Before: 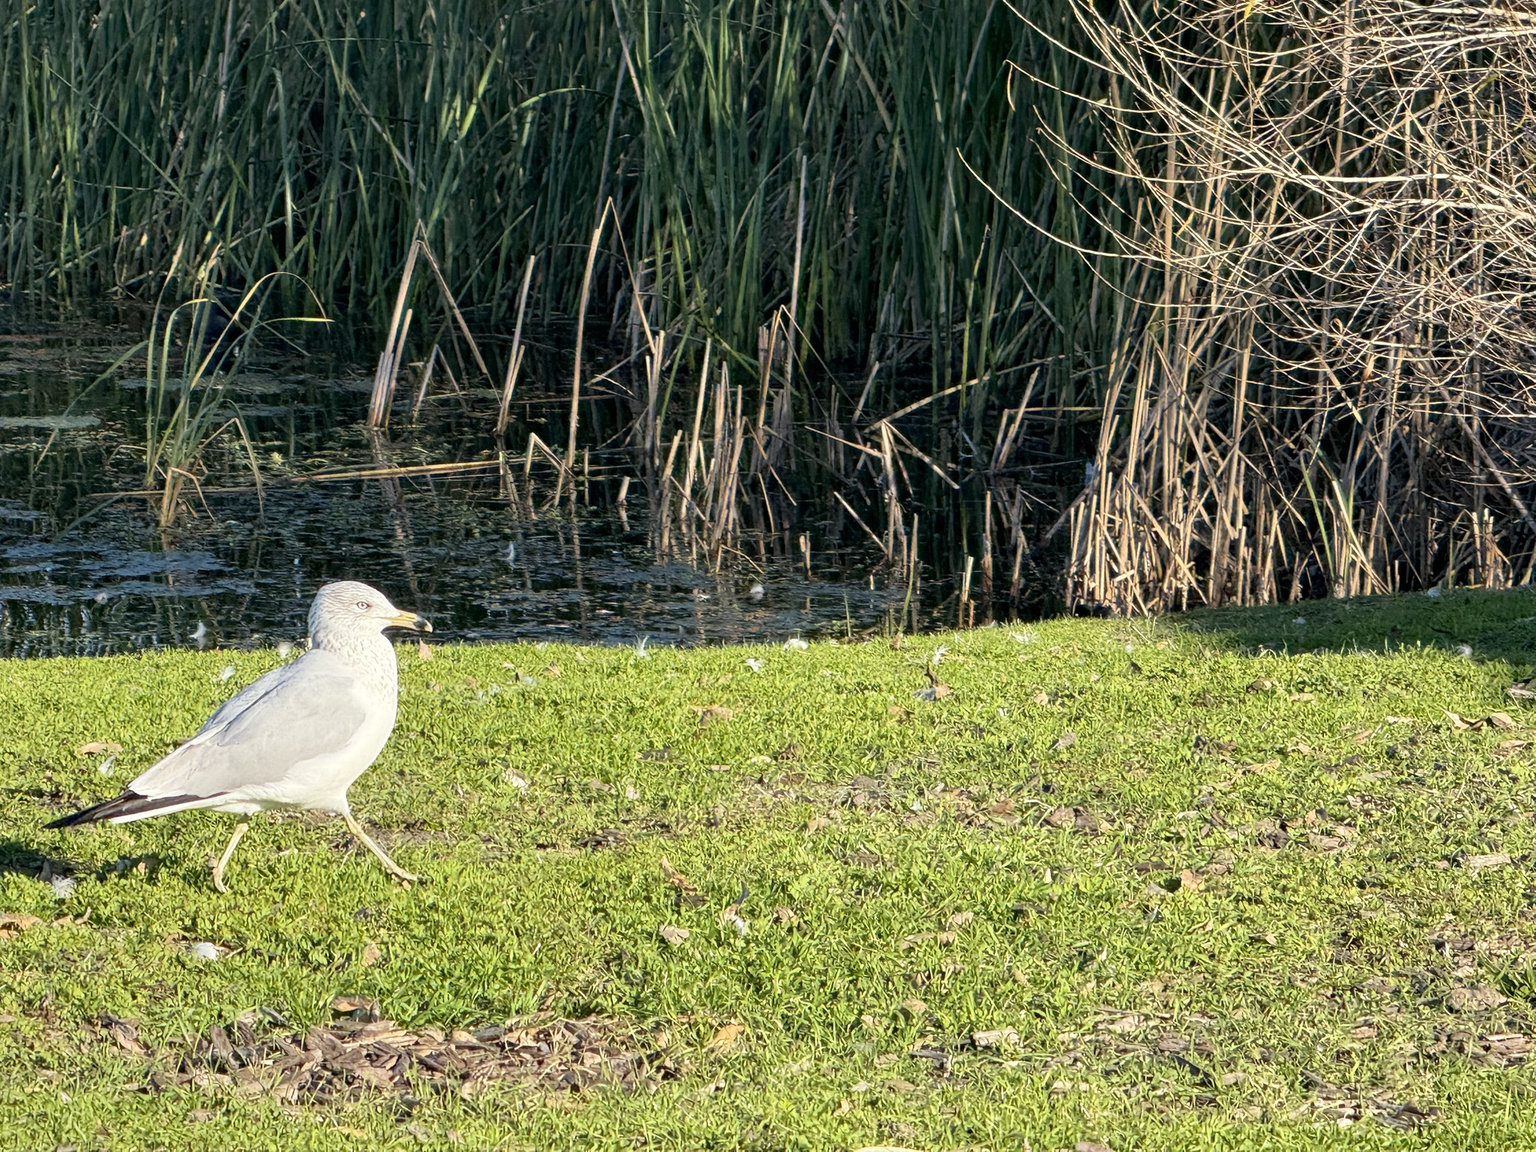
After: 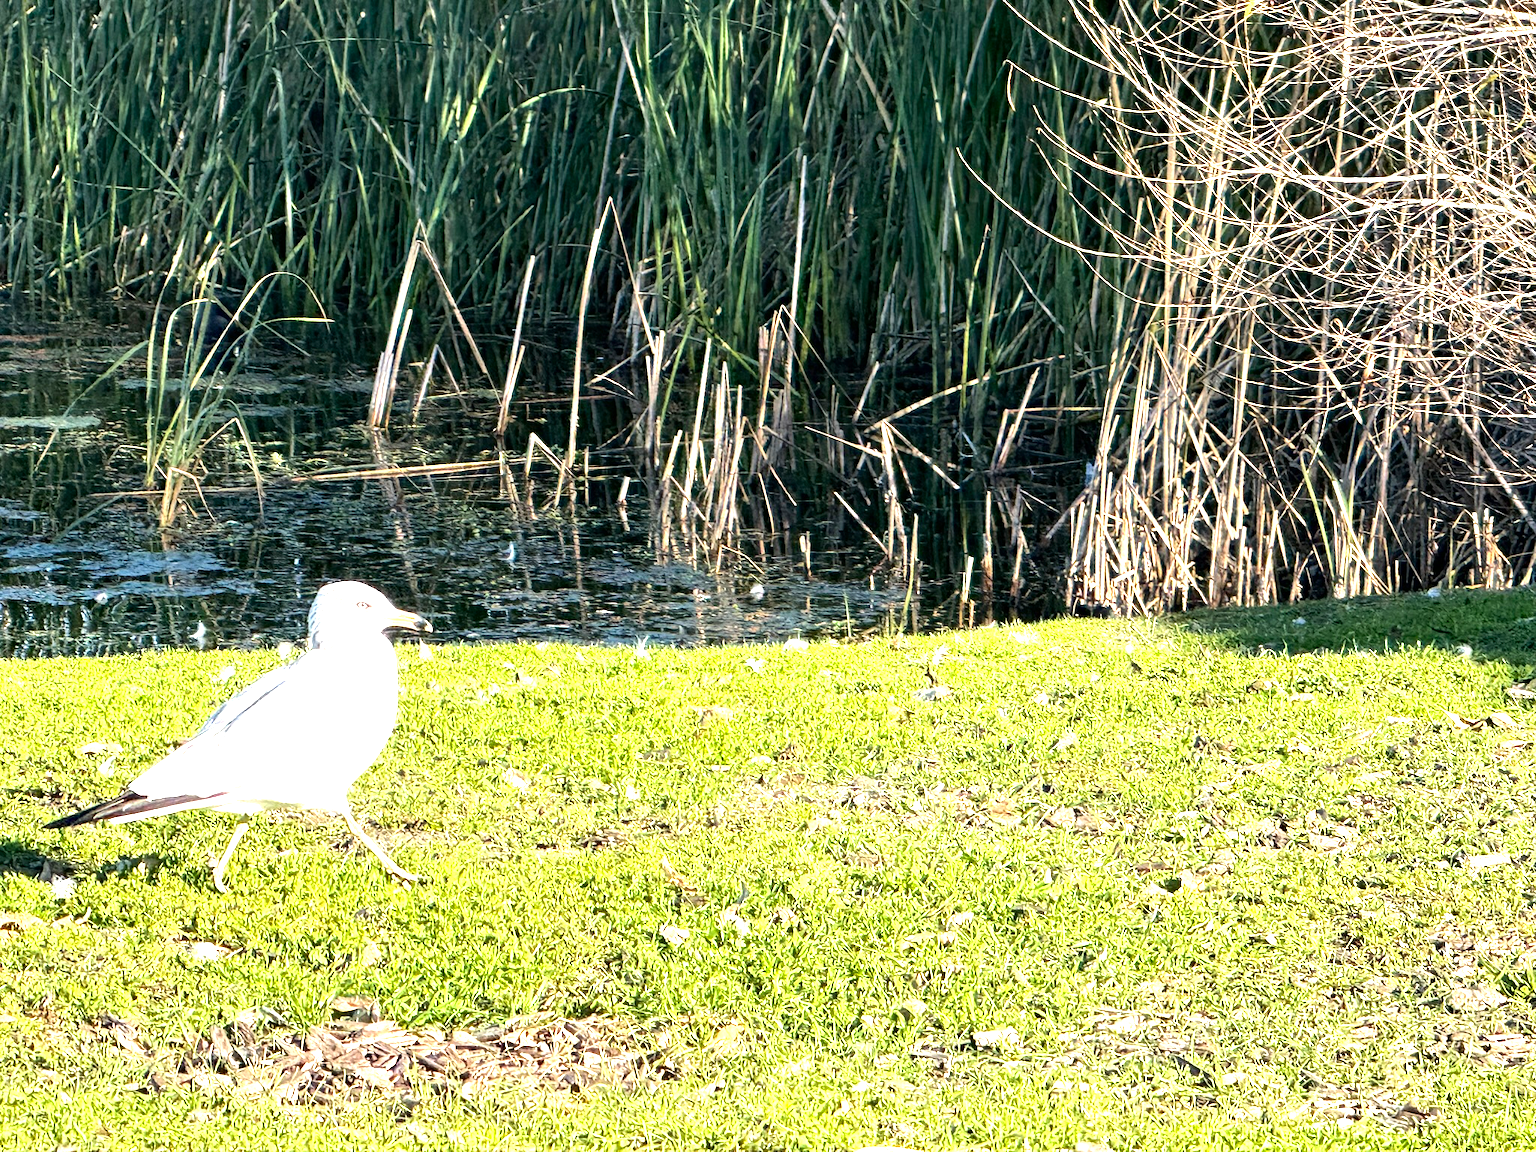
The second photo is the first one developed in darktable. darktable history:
exposure: exposure 1.061 EV, compensate highlight preservation false
tone equalizer: -8 EV -0.417 EV, -7 EV -0.389 EV, -6 EV -0.333 EV, -5 EV -0.222 EV, -3 EV 0.222 EV, -2 EV 0.333 EV, -1 EV 0.389 EV, +0 EV 0.417 EV, edges refinement/feathering 500, mask exposure compensation -1.57 EV, preserve details no
